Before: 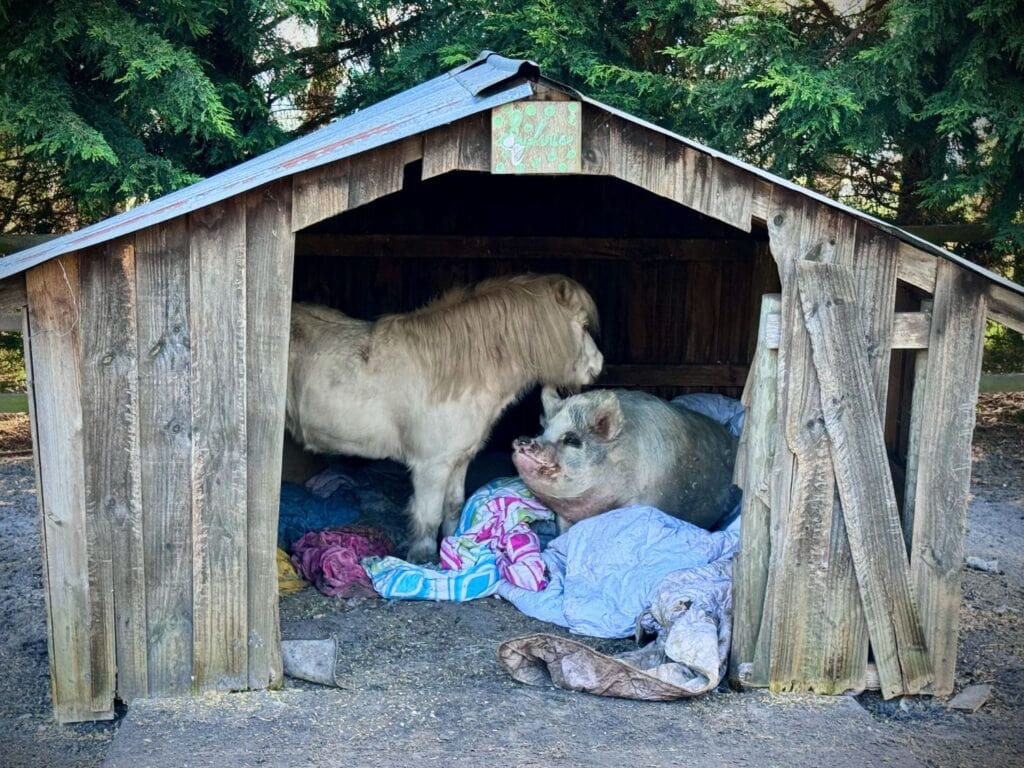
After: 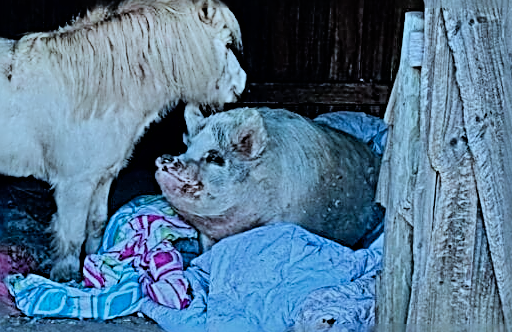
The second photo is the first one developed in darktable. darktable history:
color calibration: gray › normalize channels true, illuminant as shot in camera, x 0.358, y 0.373, temperature 4628.91 K, gamut compression 0.03
crop: left 34.958%, top 36.739%, right 15.042%, bottom 20.004%
color correction: highlights a* -10.7, highlights b* -19.22
sharpen: radius 3.139, amount 1.735
tone equalizer: -8 EV 0.252 EV, -7 EV 0.381 EV, -6 EV 0.407 EV, -5 EV 0.275 EV, -3 EV -0.249 EV, -2 EV -0.409 EV, -1 EV -0.439 EV, +0 EV -0.248 EV, edges refinement/feathering 500, mask exposure compensation -1.57 EV, preserve details no
shadows and highlights: radius 124.34, shadows 98.28, white point adjustment -2.97, highlights -99.61, soften with gaussian
filmic rgb: black relative exposure -7.65 EV, white relative exposure 4.56 EV, hardness 3.61, contrast 1.109
